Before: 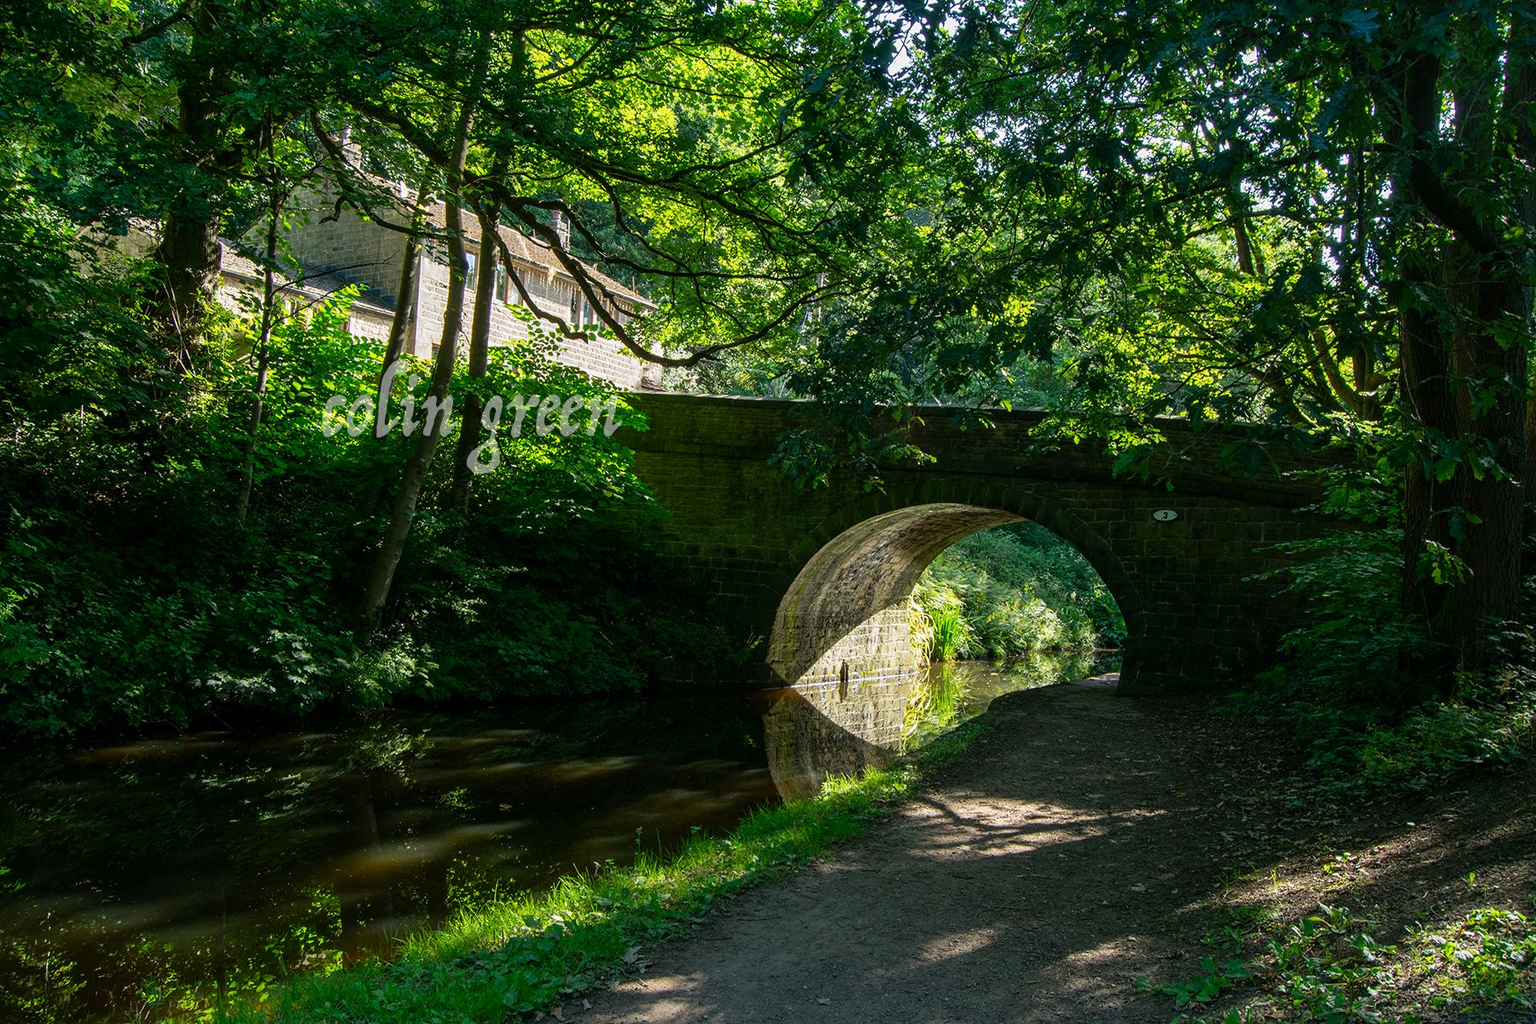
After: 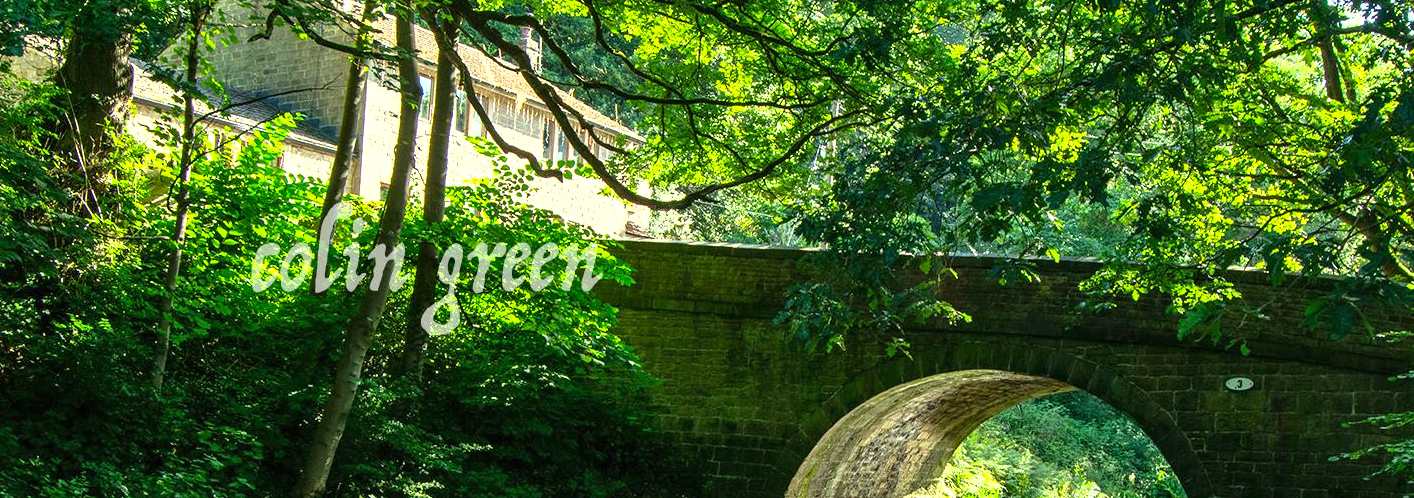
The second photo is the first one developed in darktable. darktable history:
shadows and highlights: shadows 40, highlights -54, highlights color adjustment 46%, low approximation 0.01, soften with gaussian
color correction: highlights a* -4.28, highlights b* 6.53
crop: left 7.036%, top 18.398%, right 14.379%, bottom 40.043%
exposure: black level correction 0, exposure 1 EV, compensate exposure bias true, compensate highlight preservation false
